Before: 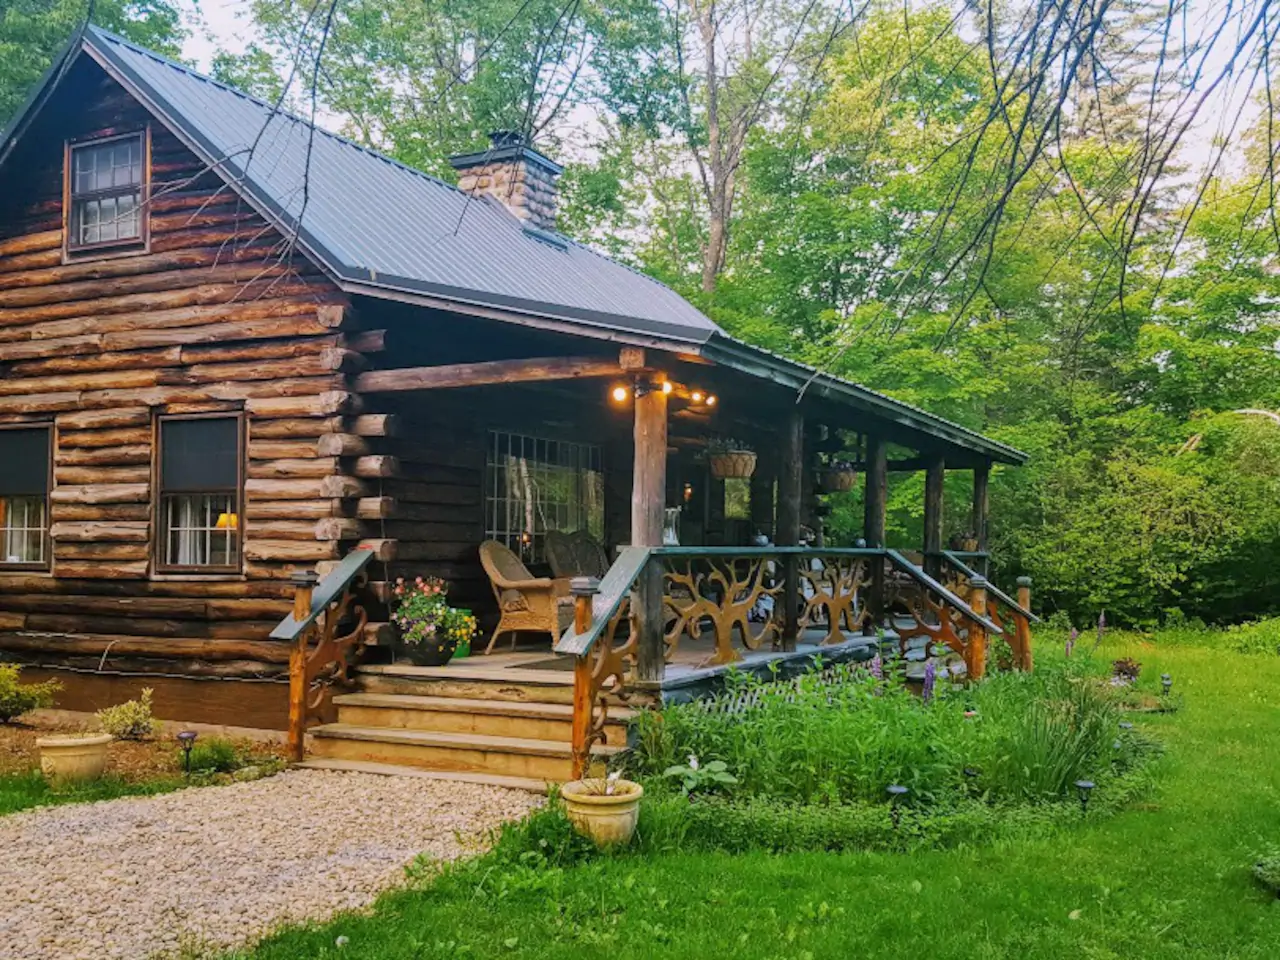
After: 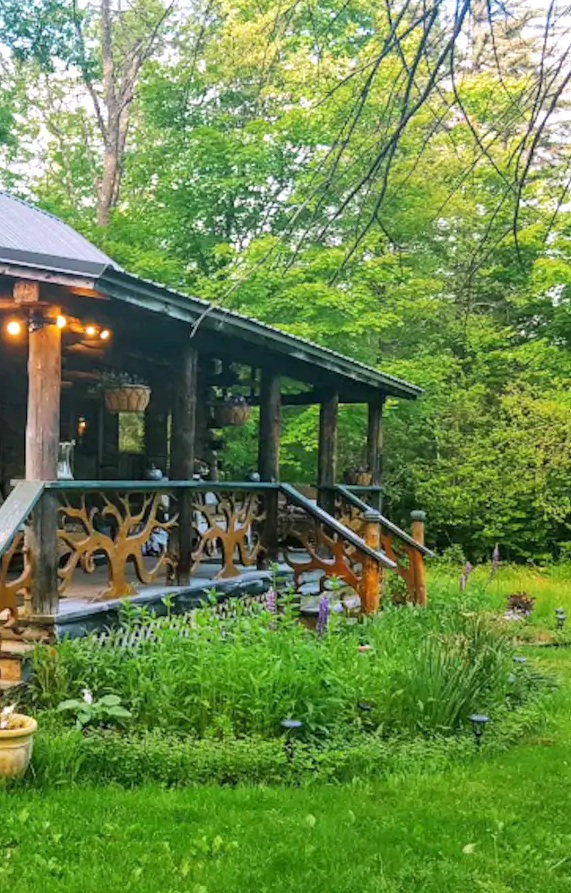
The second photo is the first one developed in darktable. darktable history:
crop: left 47.345%, top 6.955%, right 8.002%
exposure: black level correction 0.001, exposure 0.498 EV, compensate highlight preservation false
